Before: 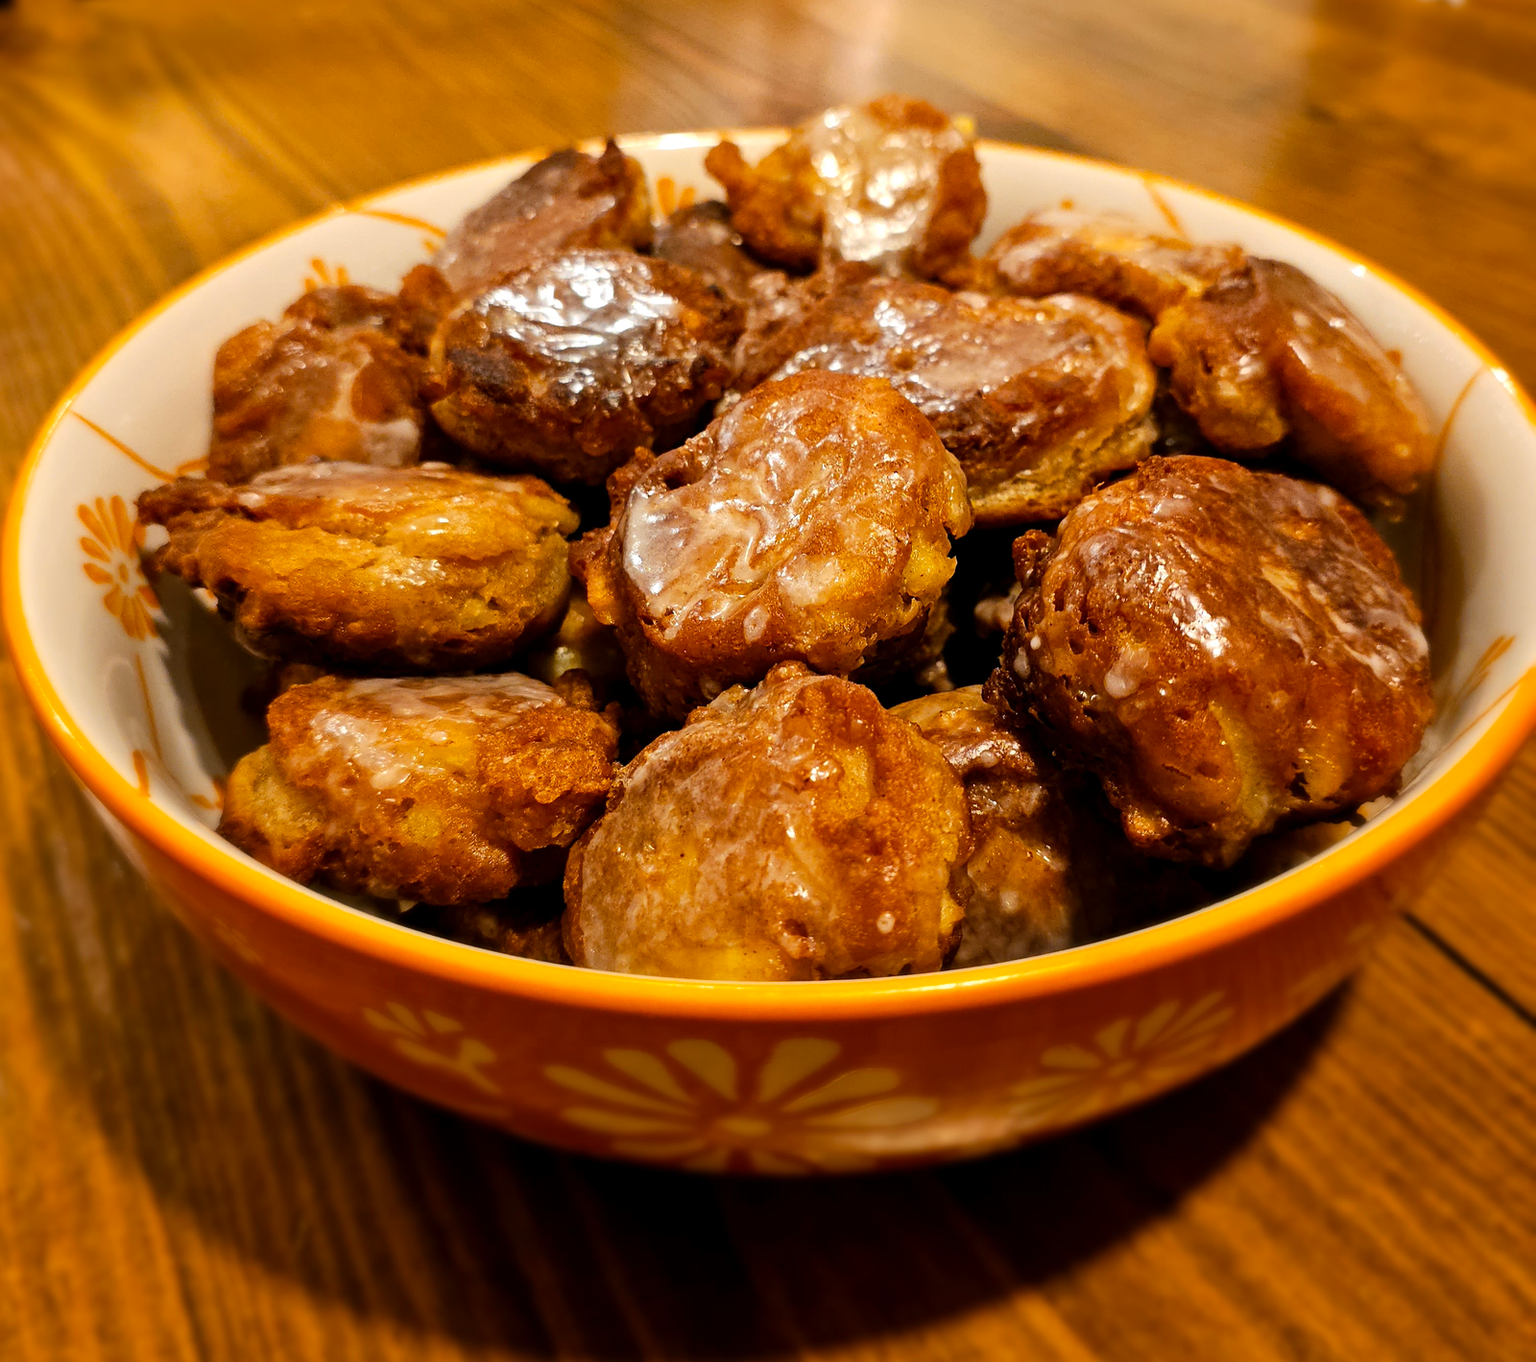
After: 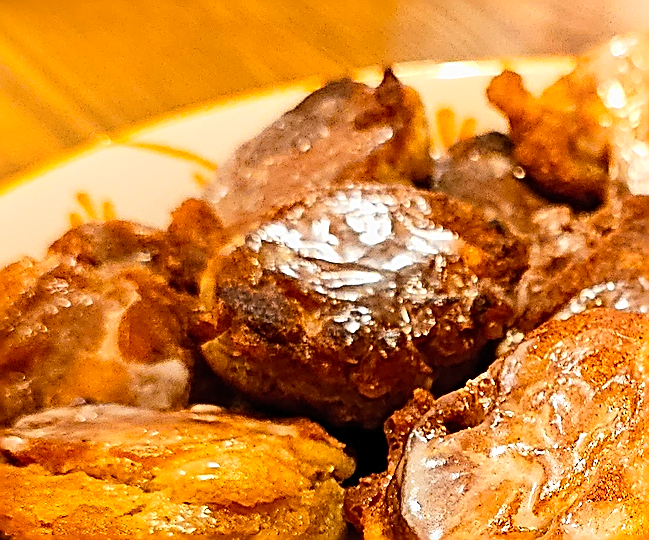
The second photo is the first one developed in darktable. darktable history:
exposure: exposure -0.115 EV, compensate exposure bias true, compensate highlight preservation false
contrast brightness saturation: contrast 0.205, brightness 0.165, saturation 0.222
crop: left 15.539%, top 5.442%, right 43.892%, bottom 56.494%
sharpen: amount 1.996
shadows and highlights: shadows -24.72, highlights 48.53, soften with gaussian
